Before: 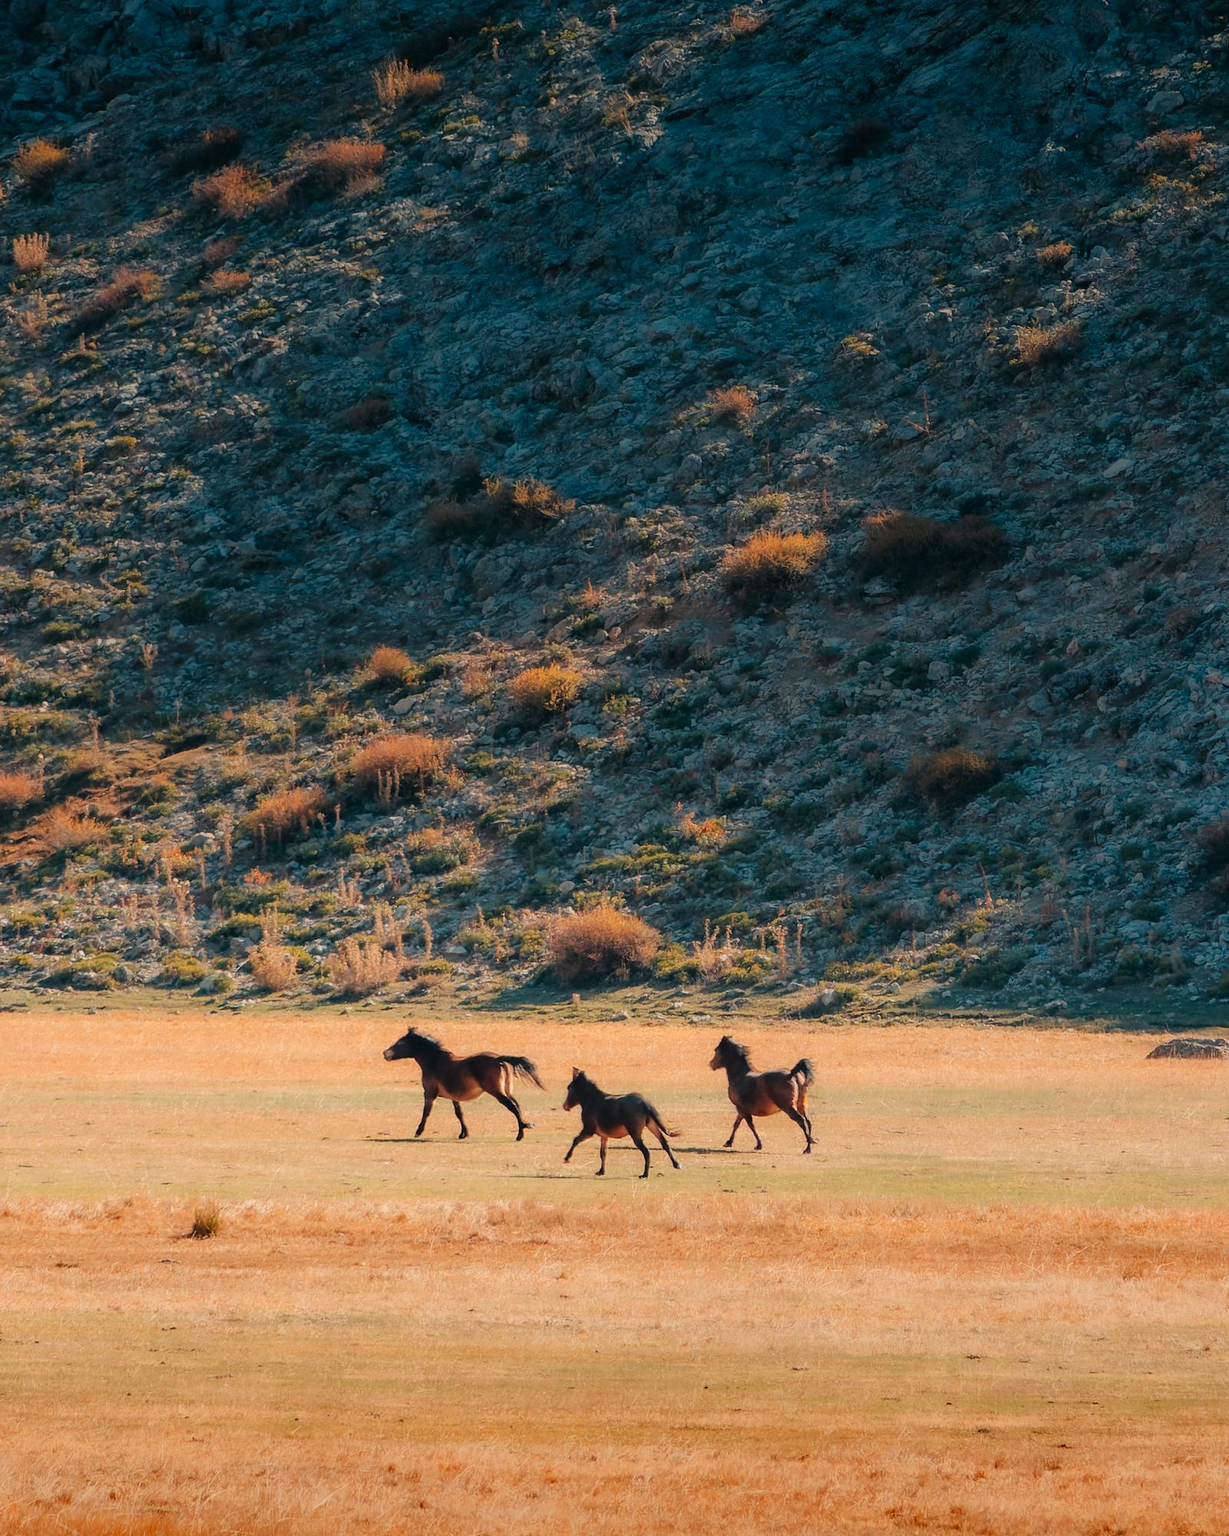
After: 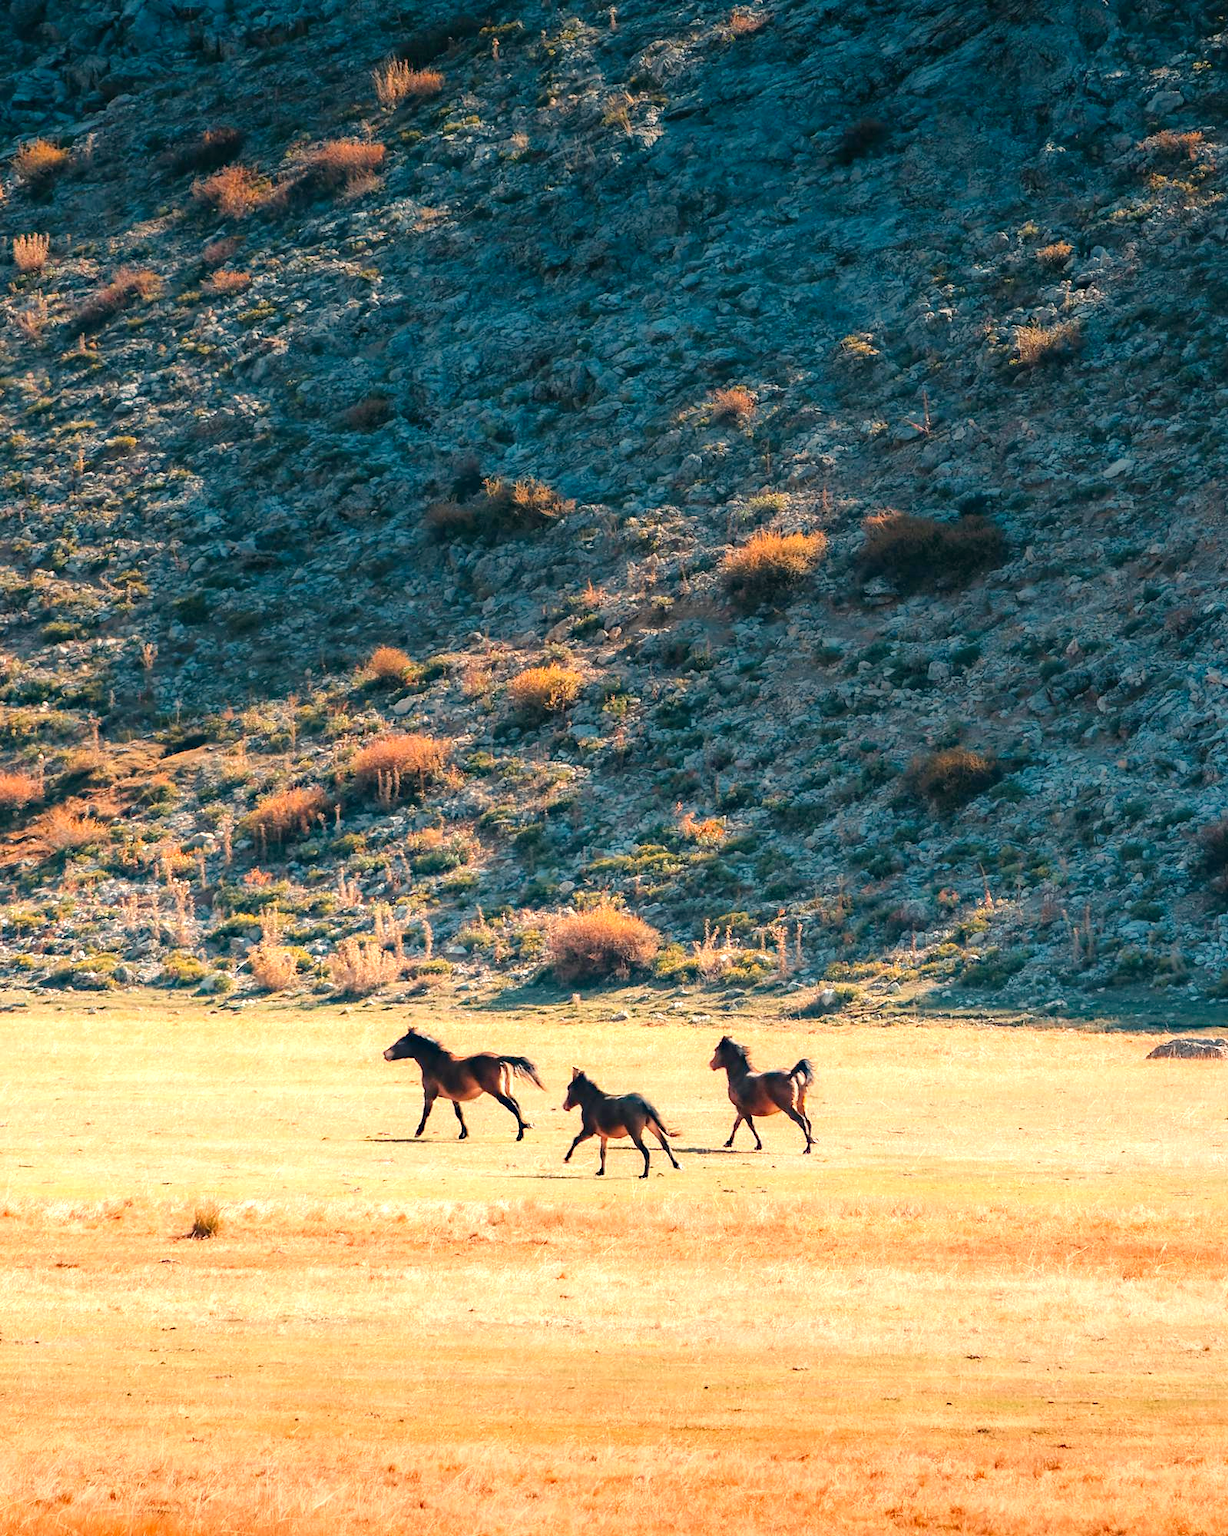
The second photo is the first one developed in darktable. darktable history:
haze removal: compatibility mode true, adaptive false
exposure: exposure 1 EV, compensate highlight preservation false
